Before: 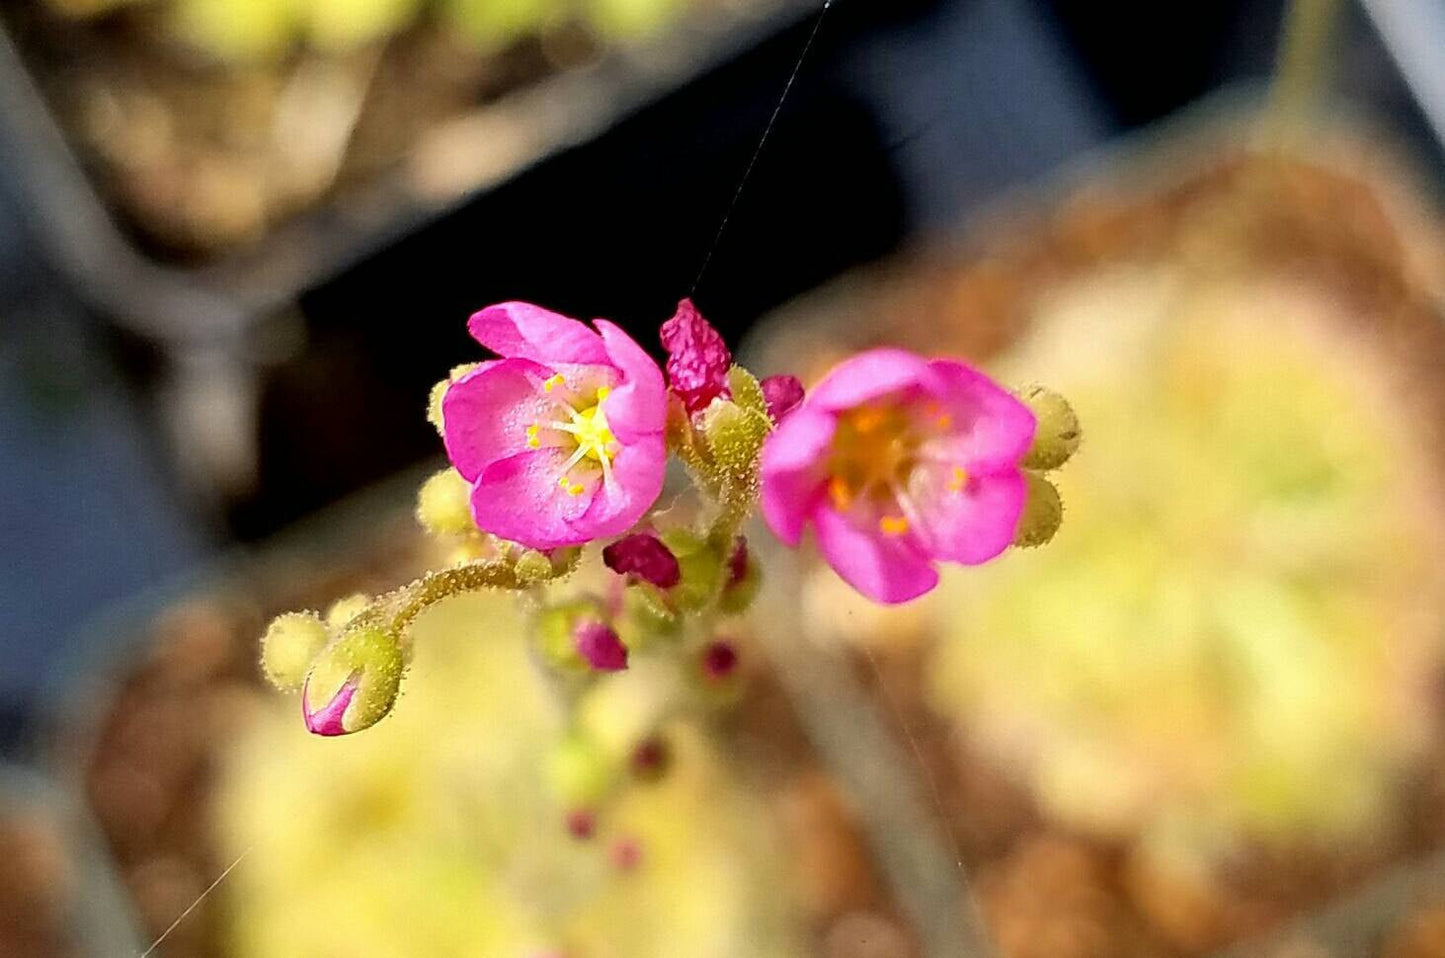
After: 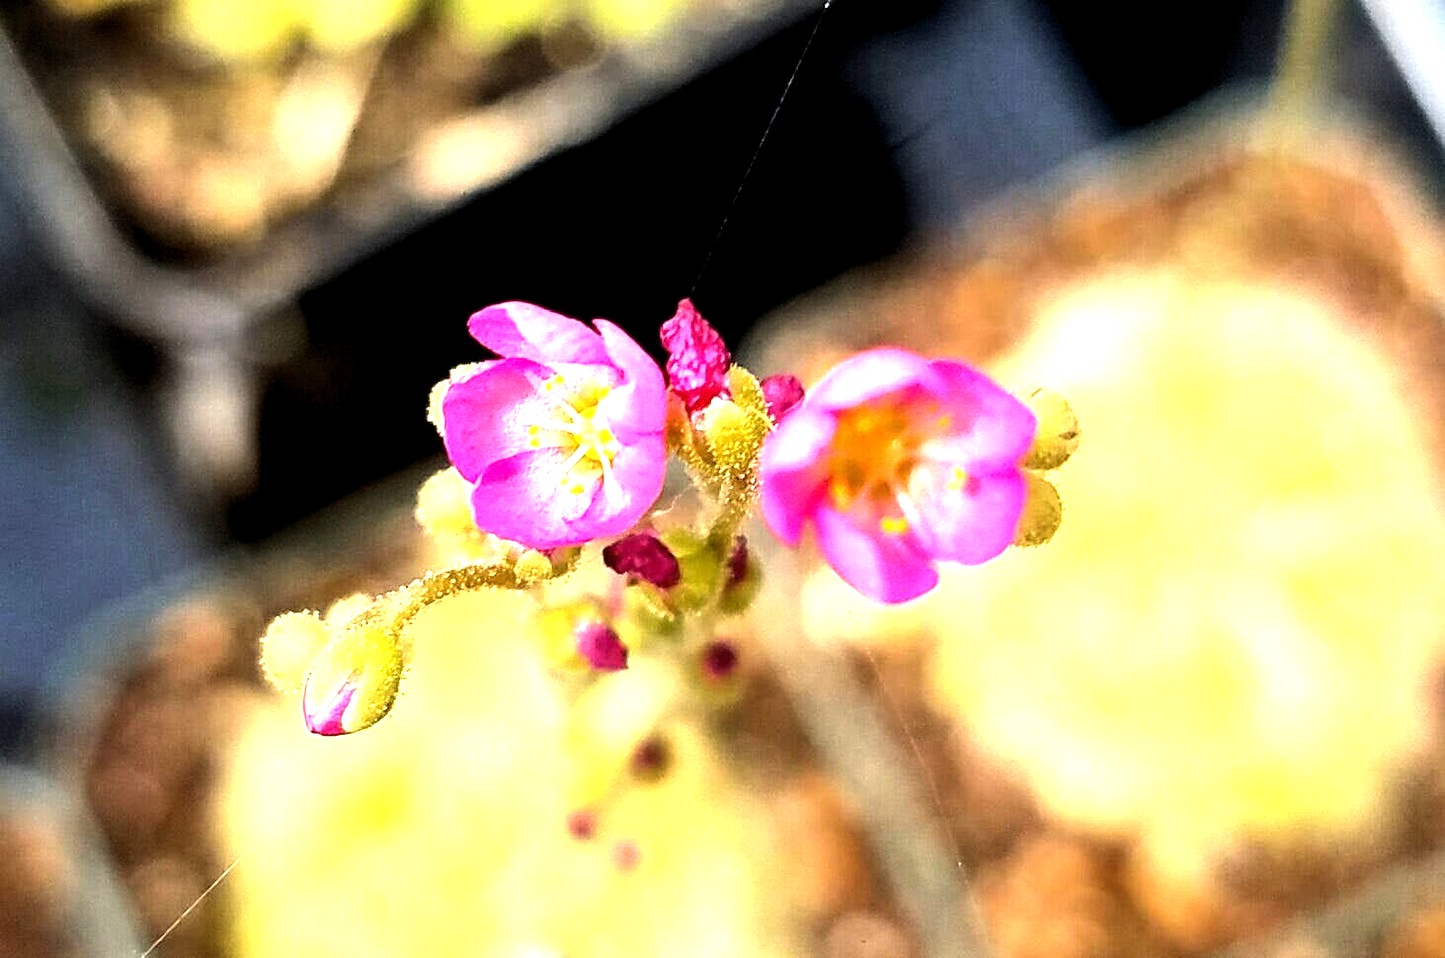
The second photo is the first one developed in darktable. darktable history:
levels: levels [0.016, 0.484, 0.953]
exposure: black level correction 0, exposure 0.5 EV, compensate exposure bias true, compensate highlight preservation false
tone equalizer: -8 EV -0.75 EV, -7 EV -0.7 EV, -6 EV -0.6 EV, -5 EV -0.4 EV, -3 EV 0.4 EV, -2 EV 0.6 EV, -1 EV 0.7 EV, +0 EV 0.75 EV, edges refinement/feathering 500, mask exposure compensation -1.57 EV, preserve details no
